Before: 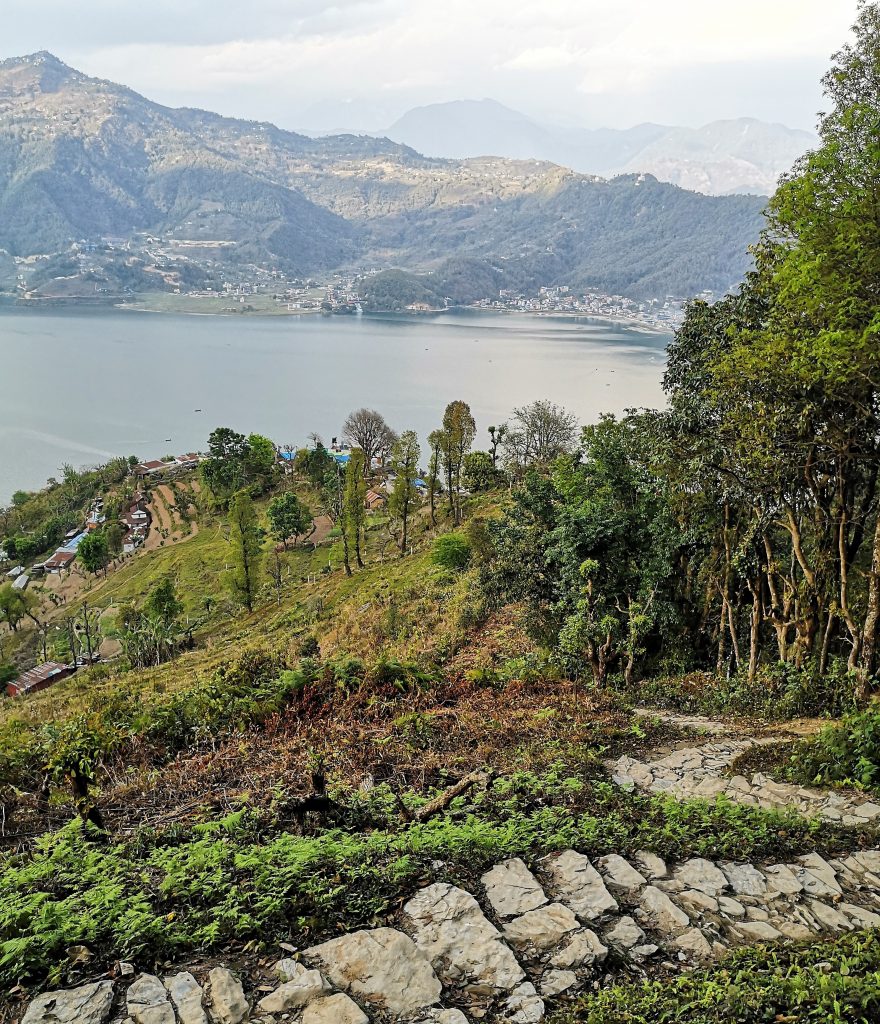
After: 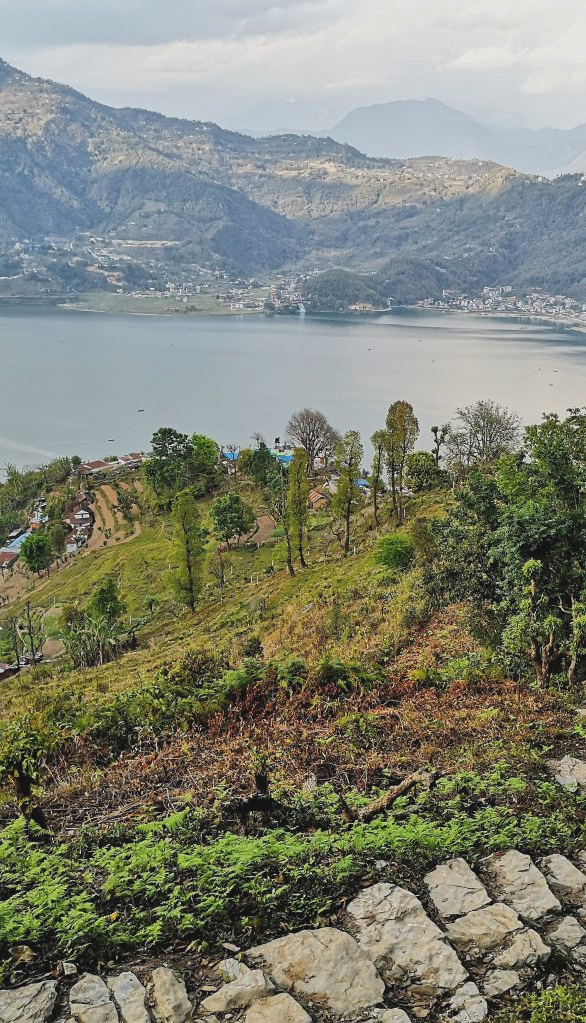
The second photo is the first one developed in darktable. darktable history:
contrast brightness saturation: contrast -0.11
crop and rotate: left 6.617%, right 26.717%
white balance: red 1, blue 1
shadows and highlights: low approximation 0.01, soften with gaussian
